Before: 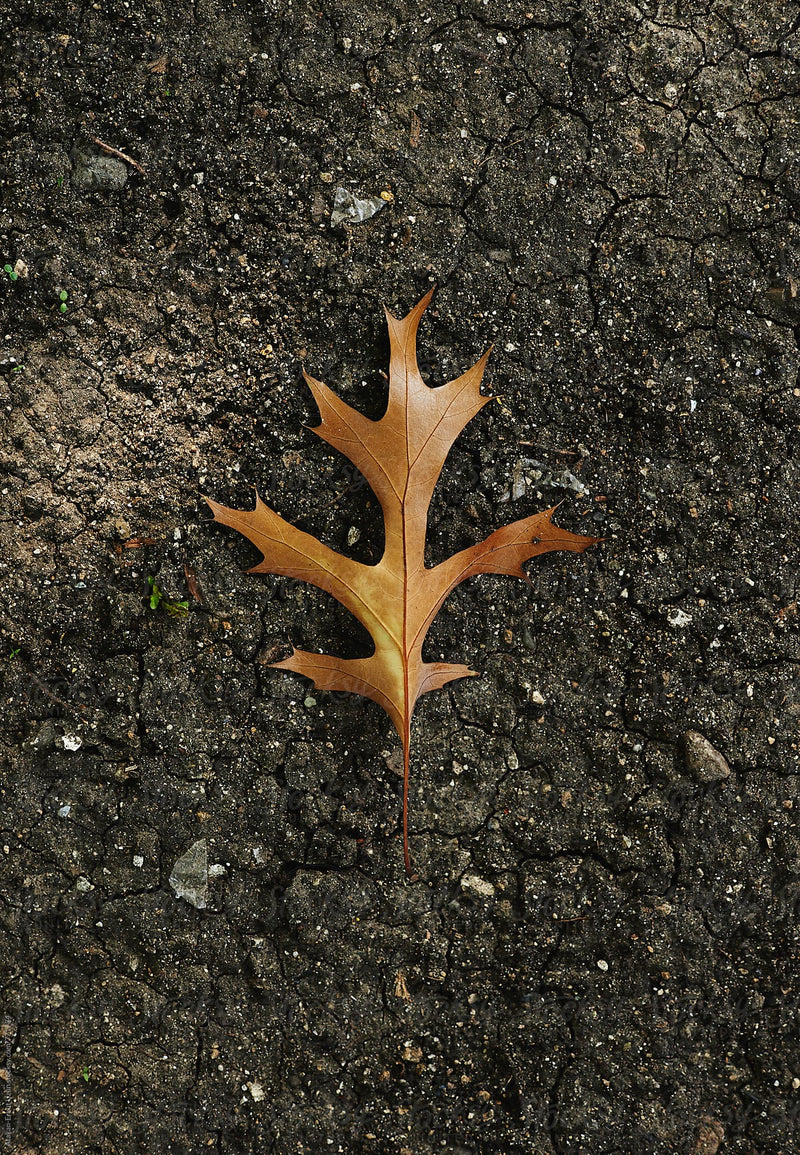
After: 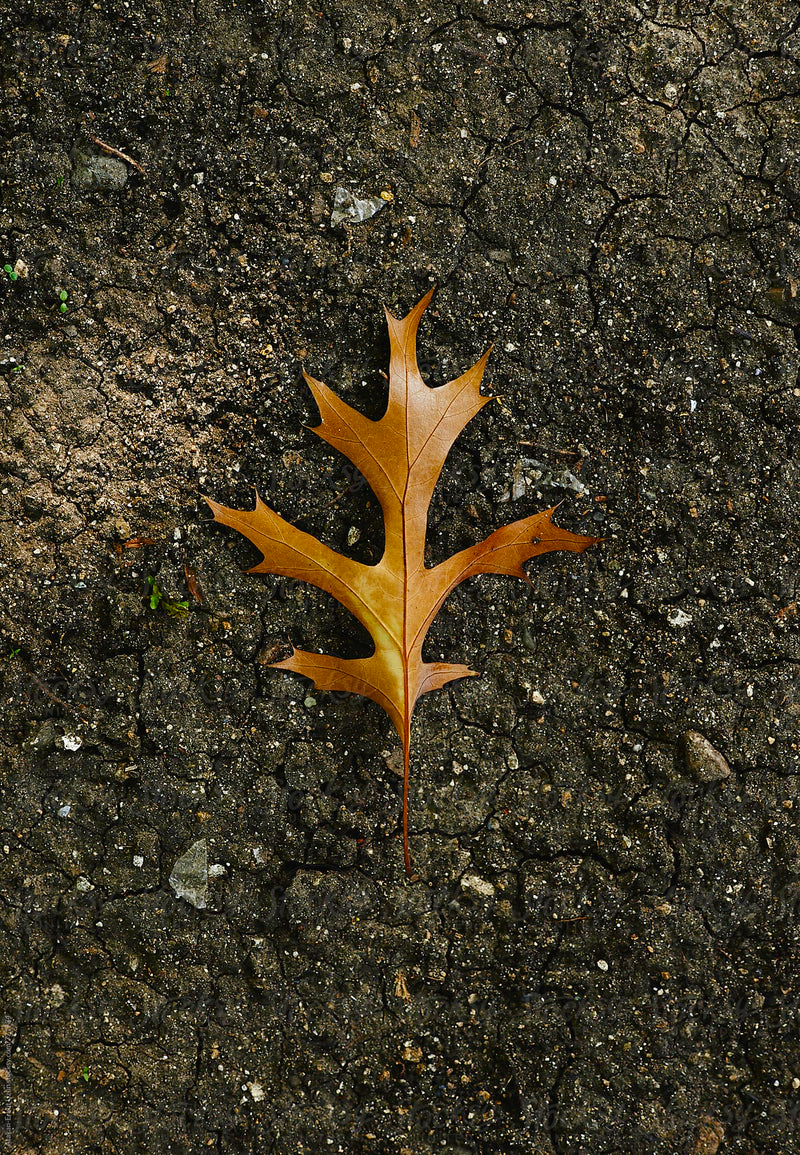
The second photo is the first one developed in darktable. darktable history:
color balance rgb: global offset › hue 169.49°, perceptual saturation grading › global saturation 34.707%, perceptual saturation grading › highlights -29.852%, perceptual saturation grading › shadows 36.028%
